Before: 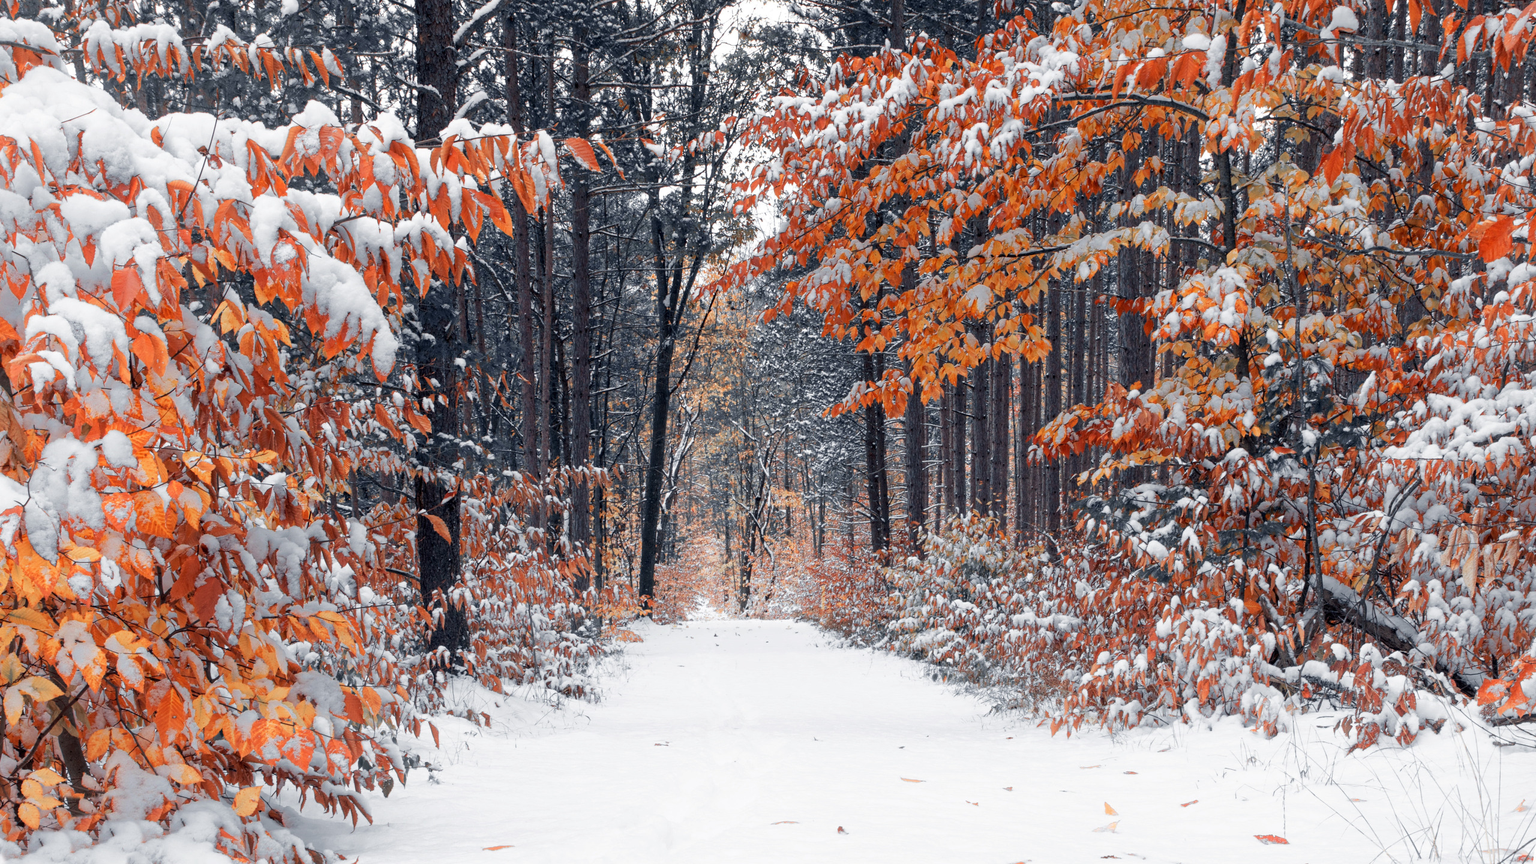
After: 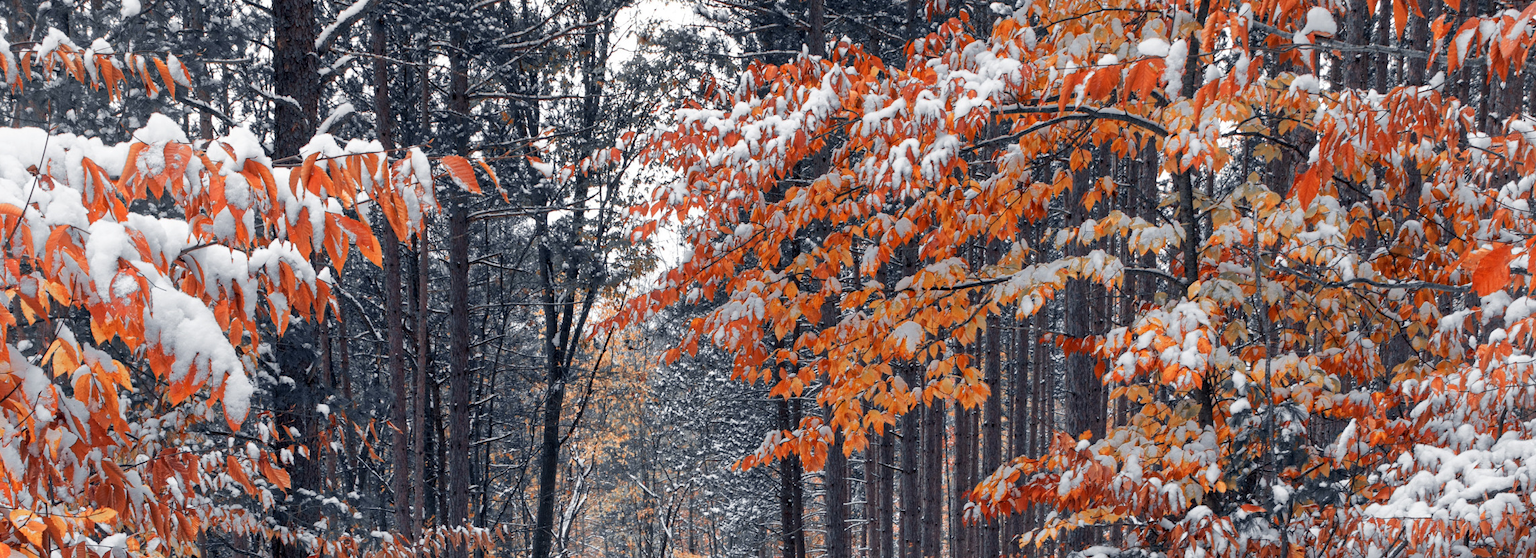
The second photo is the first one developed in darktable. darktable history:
crop and rotate: left 11.333%, bottom 42.676%
